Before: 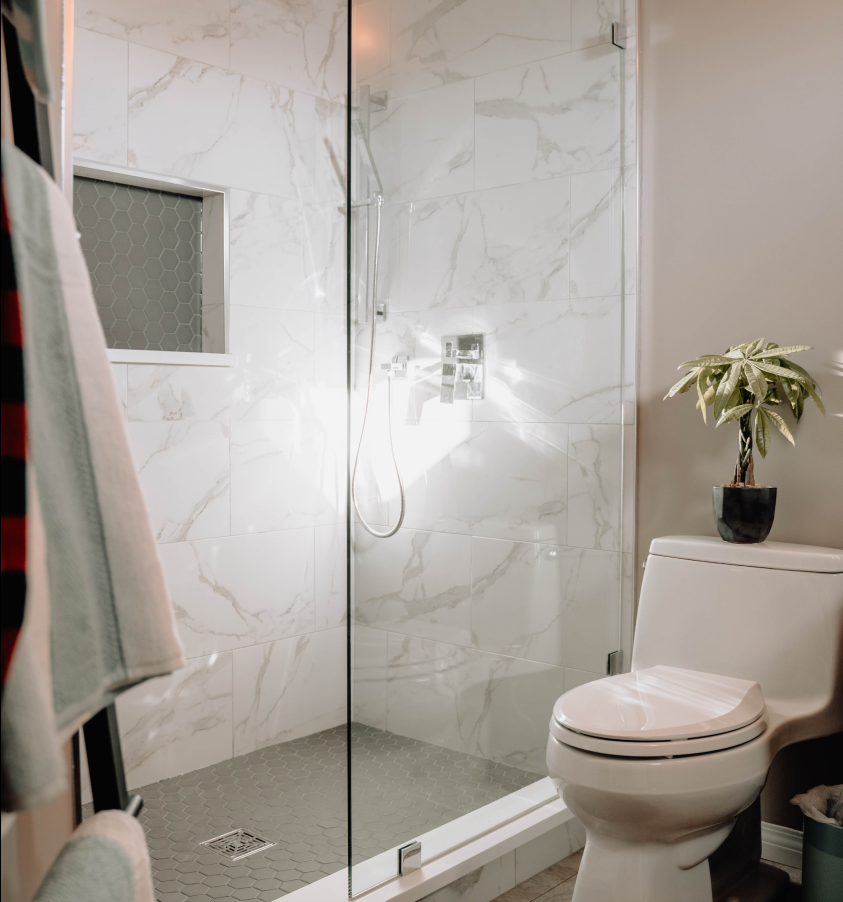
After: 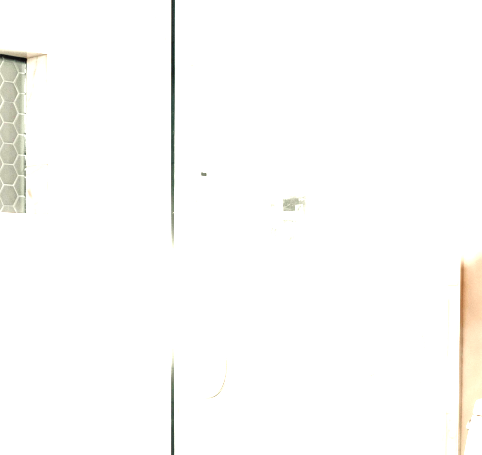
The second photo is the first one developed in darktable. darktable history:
local contrast: mode bilateral grid, contrast 25, coarseness 47, detail 151%, midtone range 0.2
levels: levels [0, 0.281, 0.562]
crop: left 20.932%, top 15.471%, right 21.848%, bottom 34.081%
contrast brightness saturation: contrast 0.04, saturation 0.16
